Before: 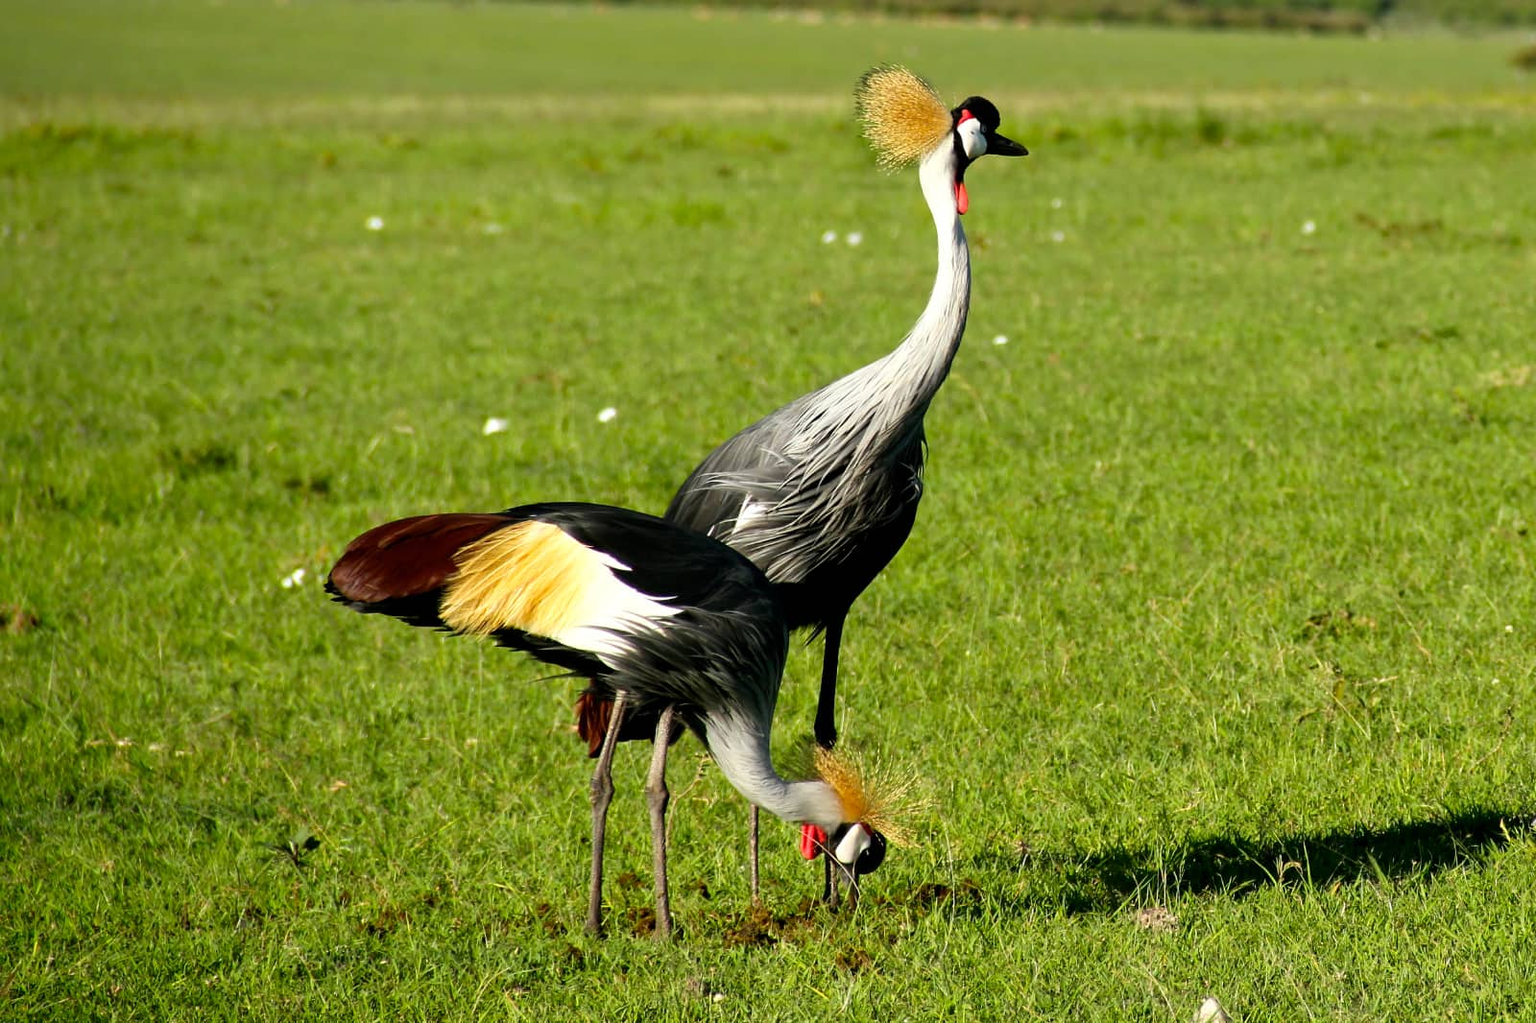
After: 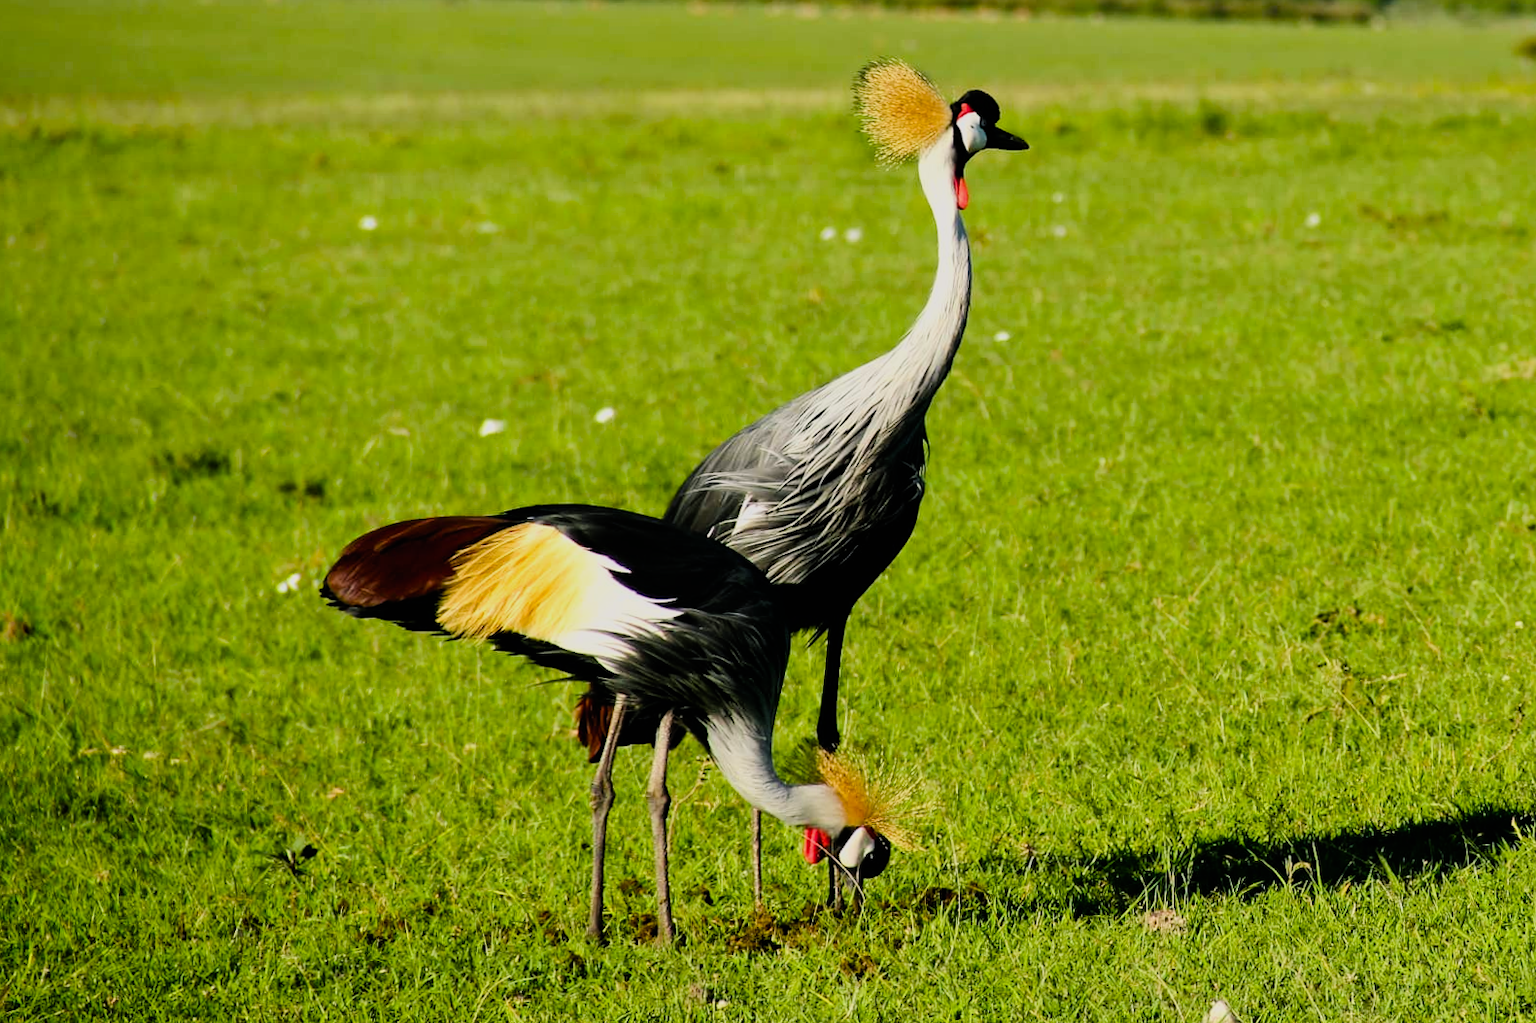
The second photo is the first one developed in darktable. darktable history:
white balance: red 0.986, blue 1.01
filmic rgb: black relative exposure -7.15 EV, white relative exposure 5.36 EV, hardness 3.02, color science v6 (2022)
rotate and perspective: rotation -0.45°, automatic cropping original format, crop left 0.008, crop right 0.992, crop top 0.012, crop bottom 0.988
color balance rgb: shadows lift › chroma 1%, shadows lift › hue 217.2°, power › hue 310.8°, highlights gain › chroma 1%, highlights gain › hue 54°, global offset › luminance 0.5%, global offset › hue 171.6°, perceptual saturation grading › global saturation 14.09%, perceptual saturation grading › highlights -25%, perceptual saturation grading › shadows 30%, perceptual brilliance grading › highlights 13.42%, perceptual brilliance grading › mid-tones 8.05%, perceptual brilliance grading › shadows -17.45%, global vibrance 25%
